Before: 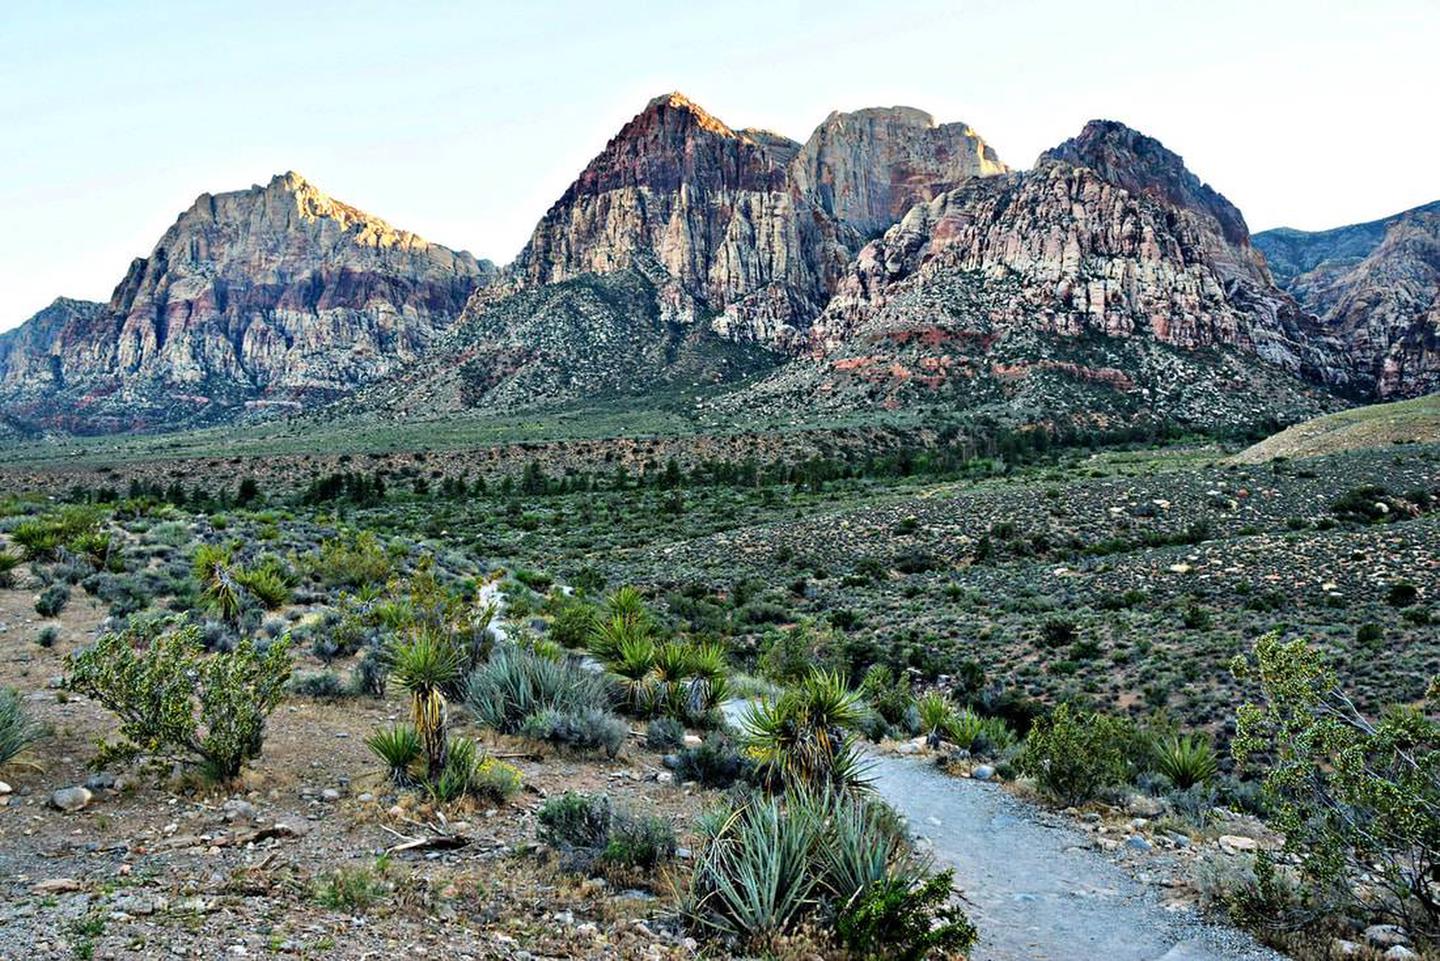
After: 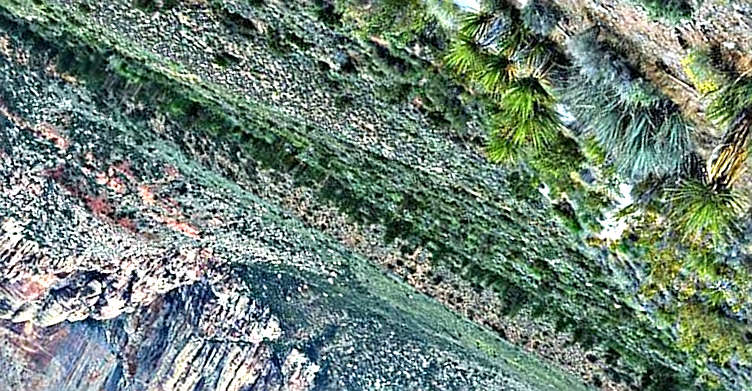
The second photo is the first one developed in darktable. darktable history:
exposure: black level correction 0, exposure 0.887 EV, compensate highlight preservation false
sharpen: on, module defaults
crop and rotate: angle 147.24°, left 9.124%, top 15.577%, right 4.55%, bottom 17.094%
